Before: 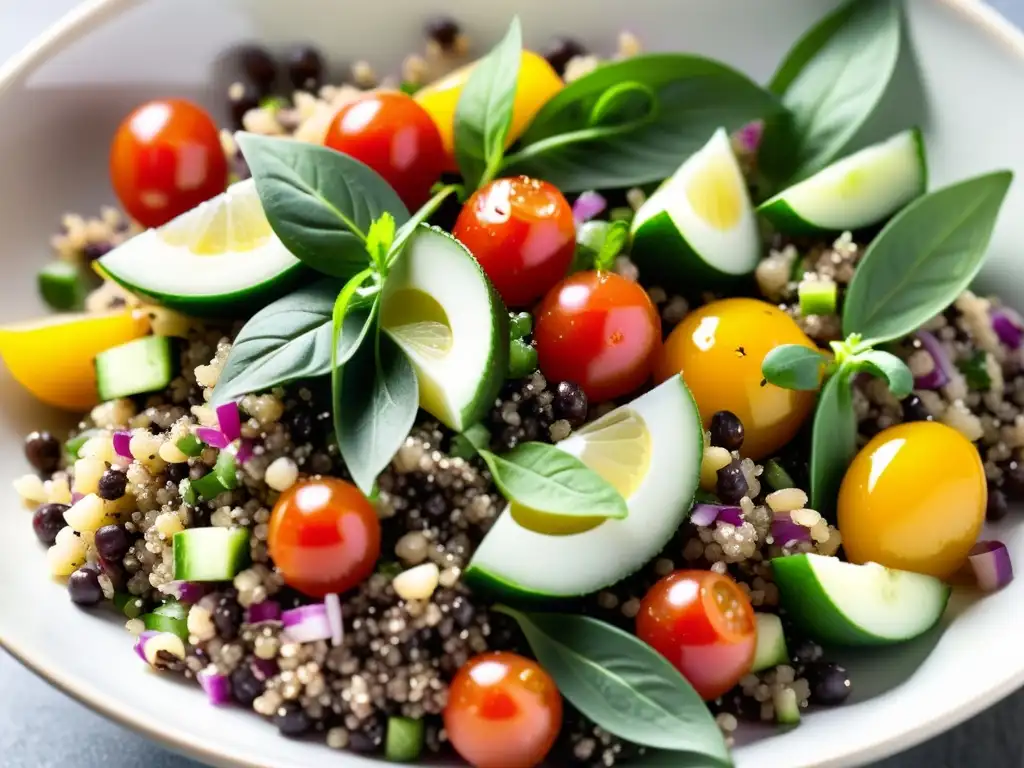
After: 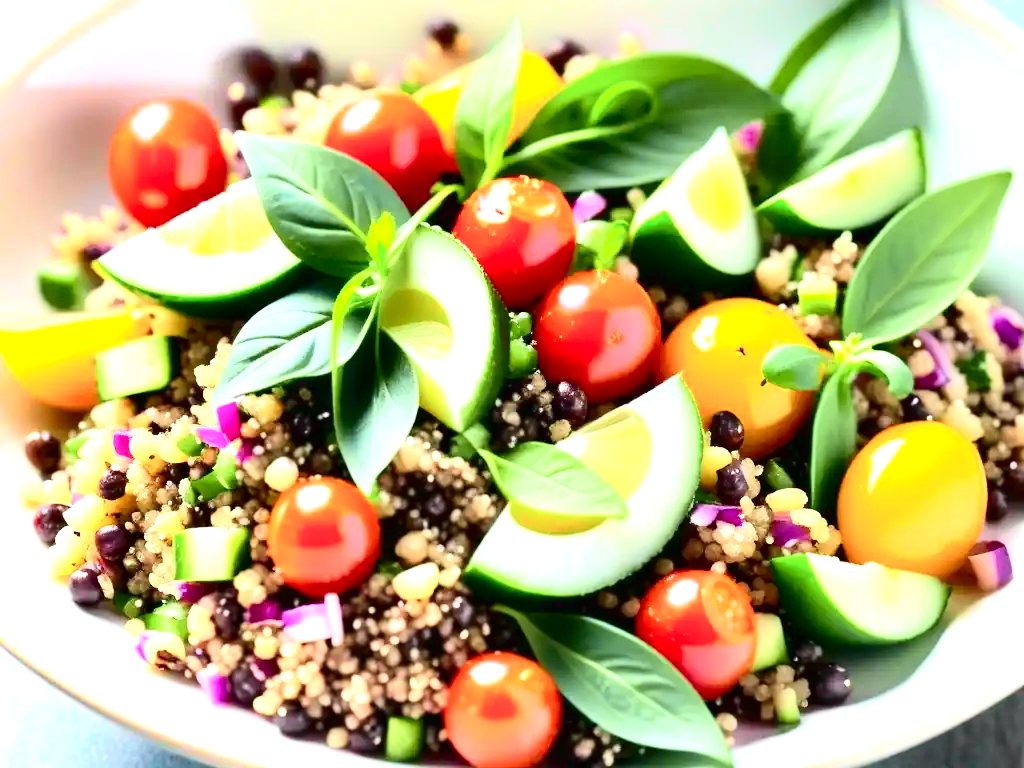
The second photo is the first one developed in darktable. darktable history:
exposure: black level correction 0, exposure 1.173 EV, compensate exposure bias true, compensate highlight preservation false
tone curve: curves: ch0 [(0, 0.003) (0.044, 0.025) (0.12, 0.089) (0.197, 0.168) (0.281, 0.273) (0.468, 0.548) (0.583, 0.691) (0.701, 0.815) (0.86, 0.922) (1, 0.982)]; ch1 [(0, 0) (0.232, 0.214) (0.404, 0.376) (0.461, 0.425) (0.493, 0.481) (0.501, 0.5) (0.517, 0.524) (0.55, 0.585) (0.598, 0.651) (0.671, 0.735) (0.796, 0.85) (1, 1)]; ch2 [(0, 0) (0.249, 0.216) (0.357, 0.317) (0.448, 0.432) (0.478, 0.492) (0.498, 0.499) (0.517, 0.527) (0.537, 0.564) (0.569, 0.617) (0.61, 0.659) (0.706, 0.75) (0.808, 0.809) (0.991, 0.968)], color space Lab, independent channels, preserve colors none
